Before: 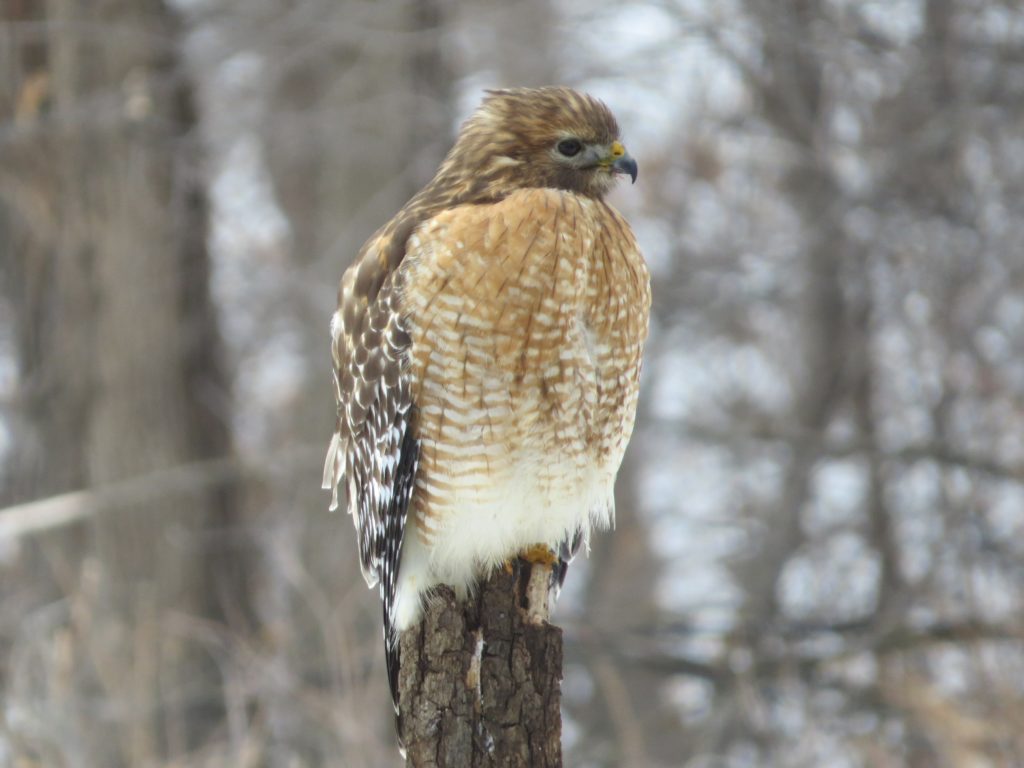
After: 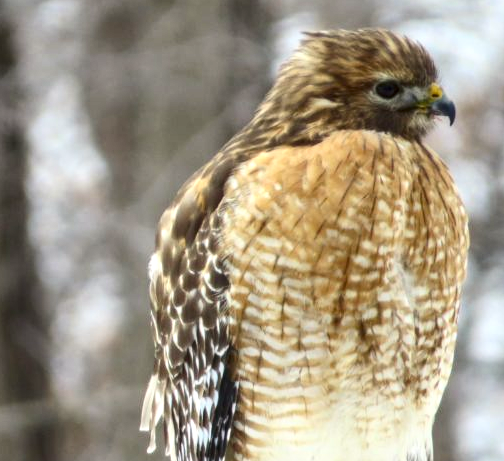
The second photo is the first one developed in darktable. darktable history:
crop: left 17.835%, top 7.675%, right 32.881%, bottom 32.213%
contrast brightness saturation: contrast 0.21, brightness -0.11, saturation 0.21
color calibration: x 0.342, y 0.356, temperature 5122 K
local contrast: on, module defaults
exposure: exposure 0.2 EV, compensate highlight preservation false
